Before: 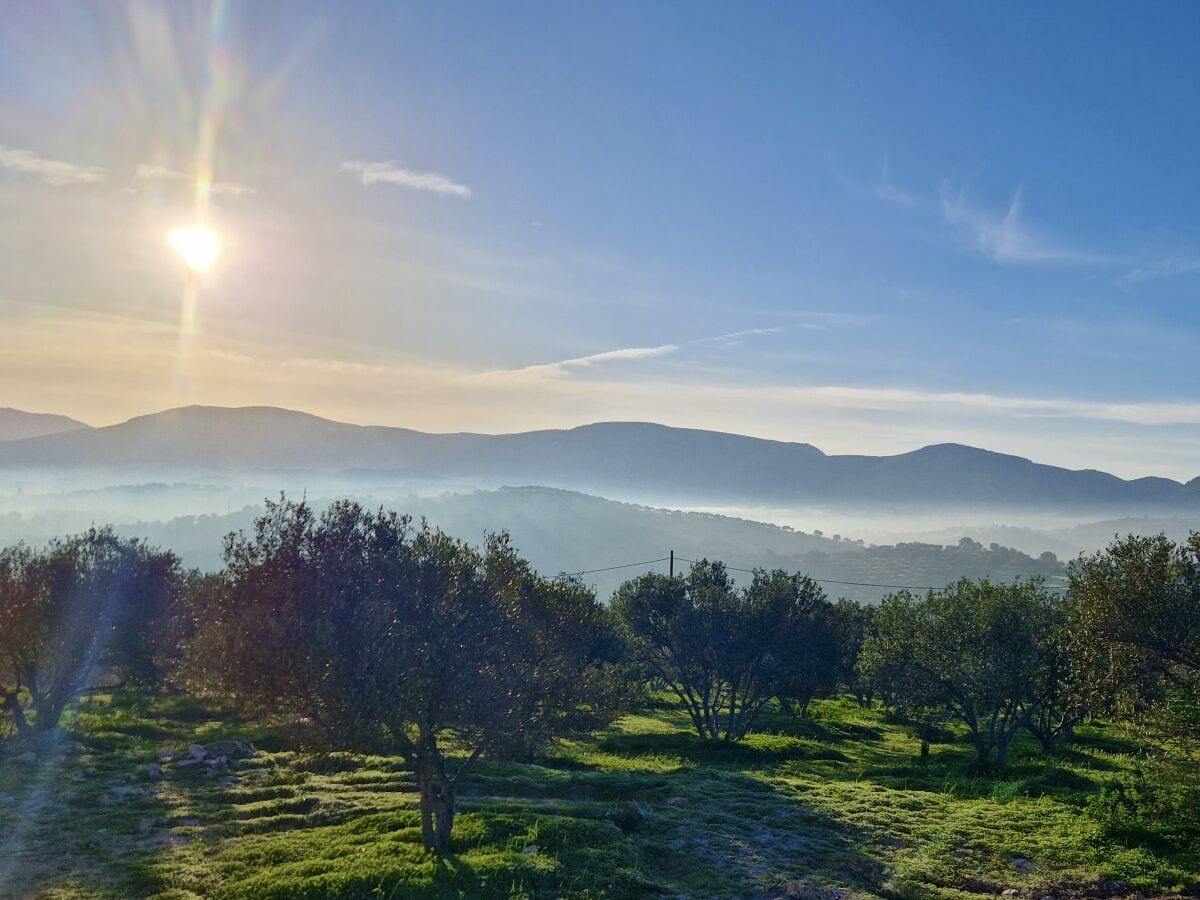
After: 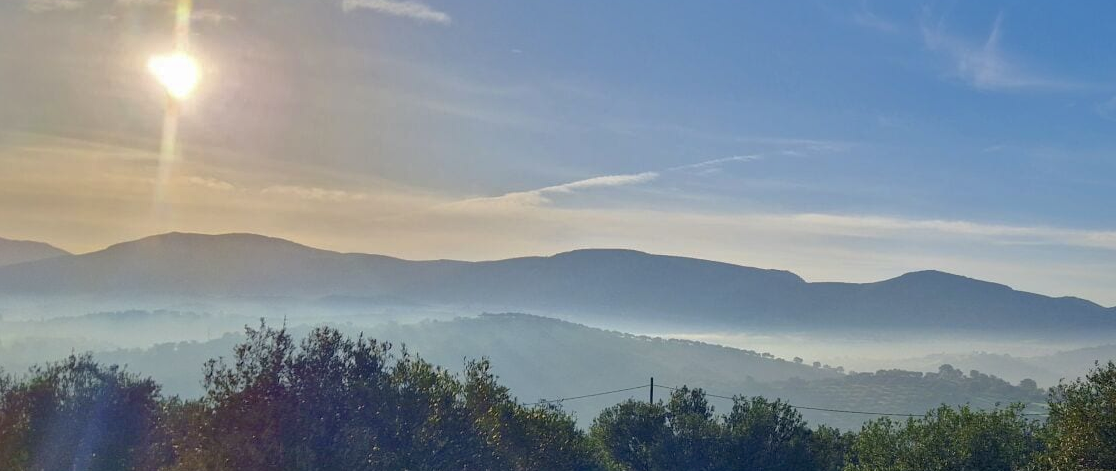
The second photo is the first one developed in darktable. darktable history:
shadows and highlights: shadows 40, highlights -60
crop: left 1.744%, top 19.225%, right 5.069%, bottom 28.357%
